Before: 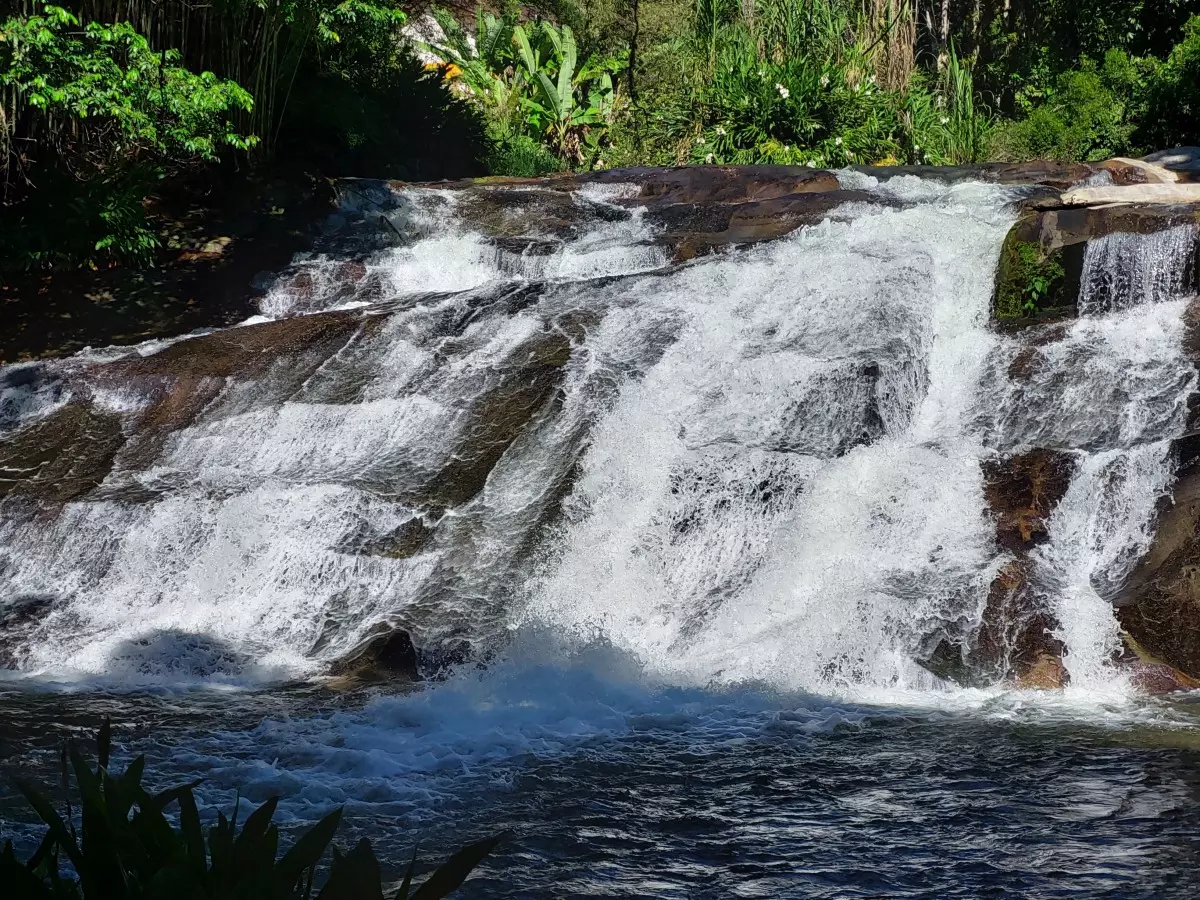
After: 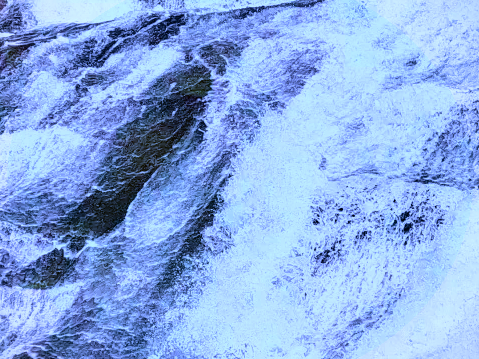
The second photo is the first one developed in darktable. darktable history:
white balance: red 0.766, blue 1.537
vignetting: fall-off start 97.28%, fall-off radius 79%, brightness -0.462, saturation -0.3, width/height ratio 1.114, dithering 8-bit output, unbound false
tone curve: curves: ch0 [(0, 0) (0.091, 0.077) (0.389, 0.458) (0.745, 0.82) (0.844, 0.908) (0.909, 0.942) (1, 0.973)]; ch1 [(0, 0) (0.437, 0.404) (0.5, 0.5) (0.529, 0.556) (0.58, 0.603) (0.616, 0.649) (1, 1)]; ch2 [(0, 0) (0.442, 0.415) (0.5, 0.5) (0.535, 0.557) (0.585, 0.62) (1, 1)], color space Lab, independent channels, preserve colors none
crop: left 30%, top 30%, right 30%, bottom 30%
